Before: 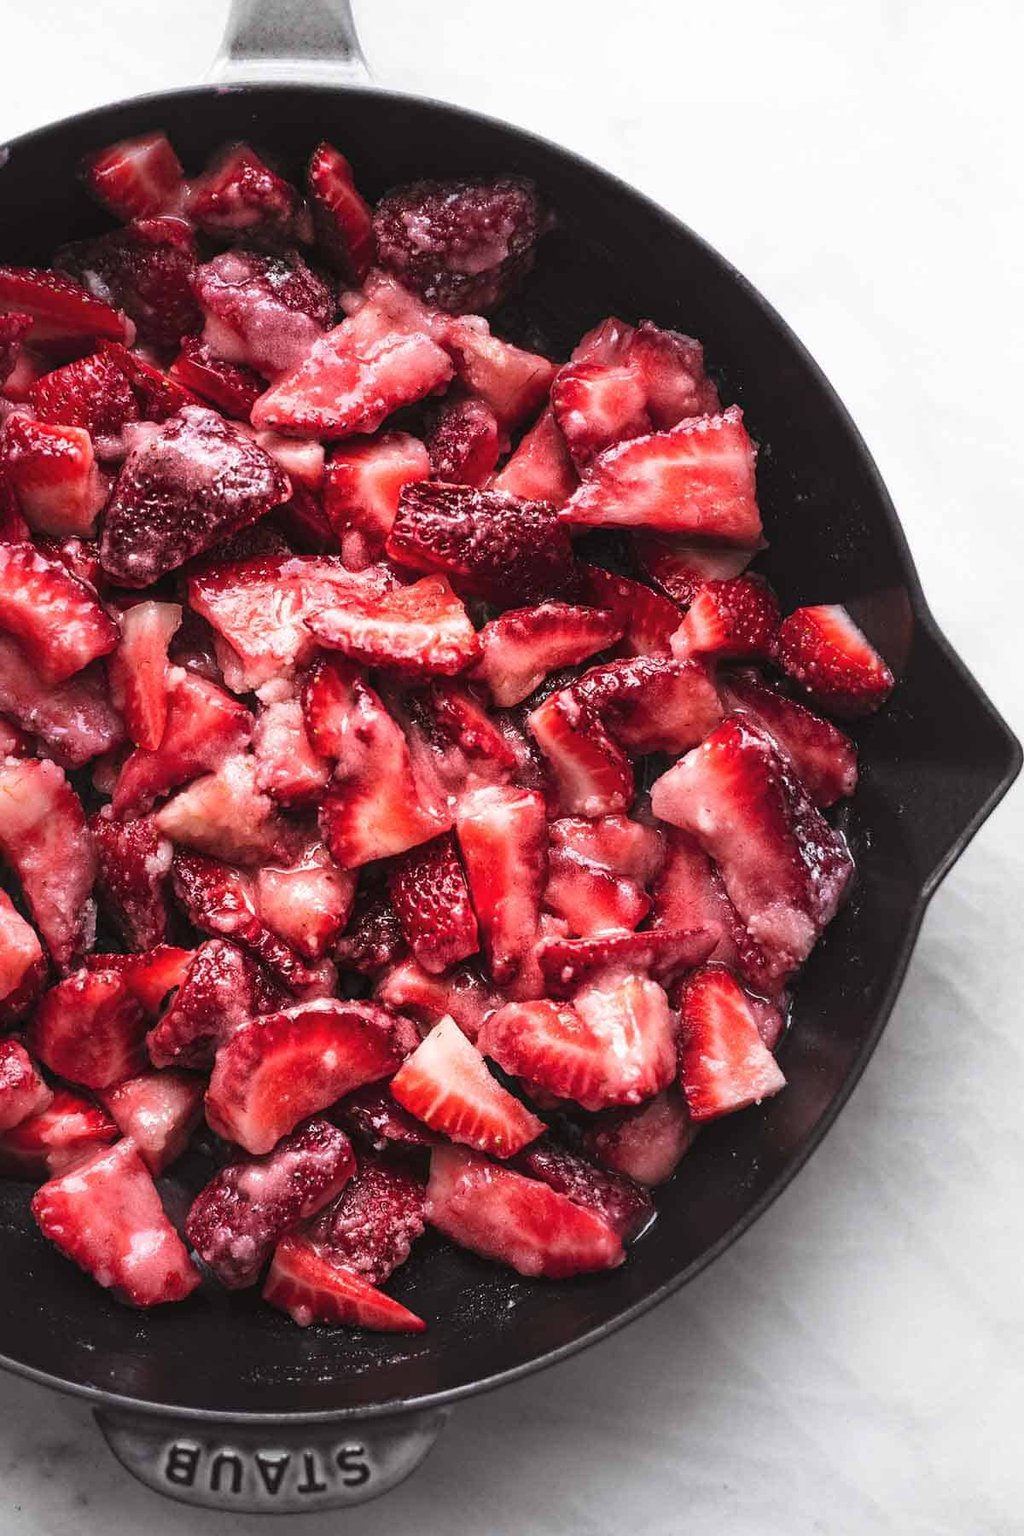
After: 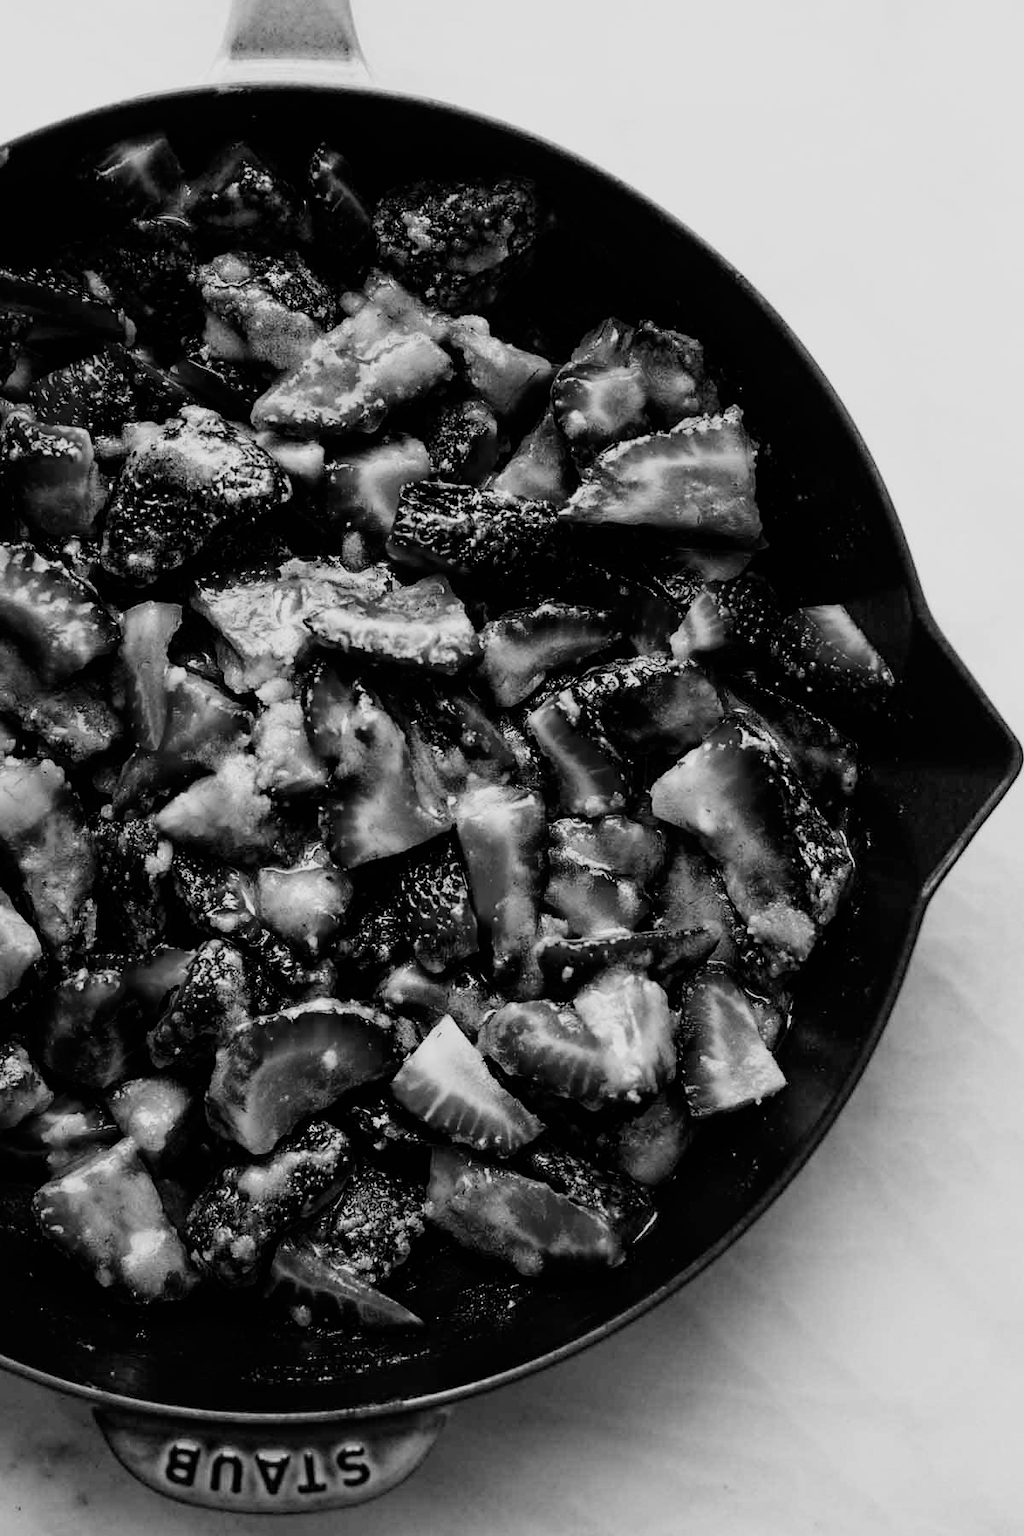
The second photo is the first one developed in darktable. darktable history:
tone equalizer: edges refinement/feathering 500, mask exposure compensation -1.57 EV, preserve details no
filmic rgb: black relative exposure -5.06 EV, white relative exposure 3.56 EV, hardness 3.17, contrast 1.192, highlights saturation mix -49.16%, add noise in highlights 0, preserve chrominance no, color science v3 (2019), use custom middle-gray values true, contrast in highlights soft
color balance rgb: highlights gain › chroma 3.061%, highlights gain › hue 60.11°, perceptual saturation grading › global saturation 30.02%, global vibrance 20%
